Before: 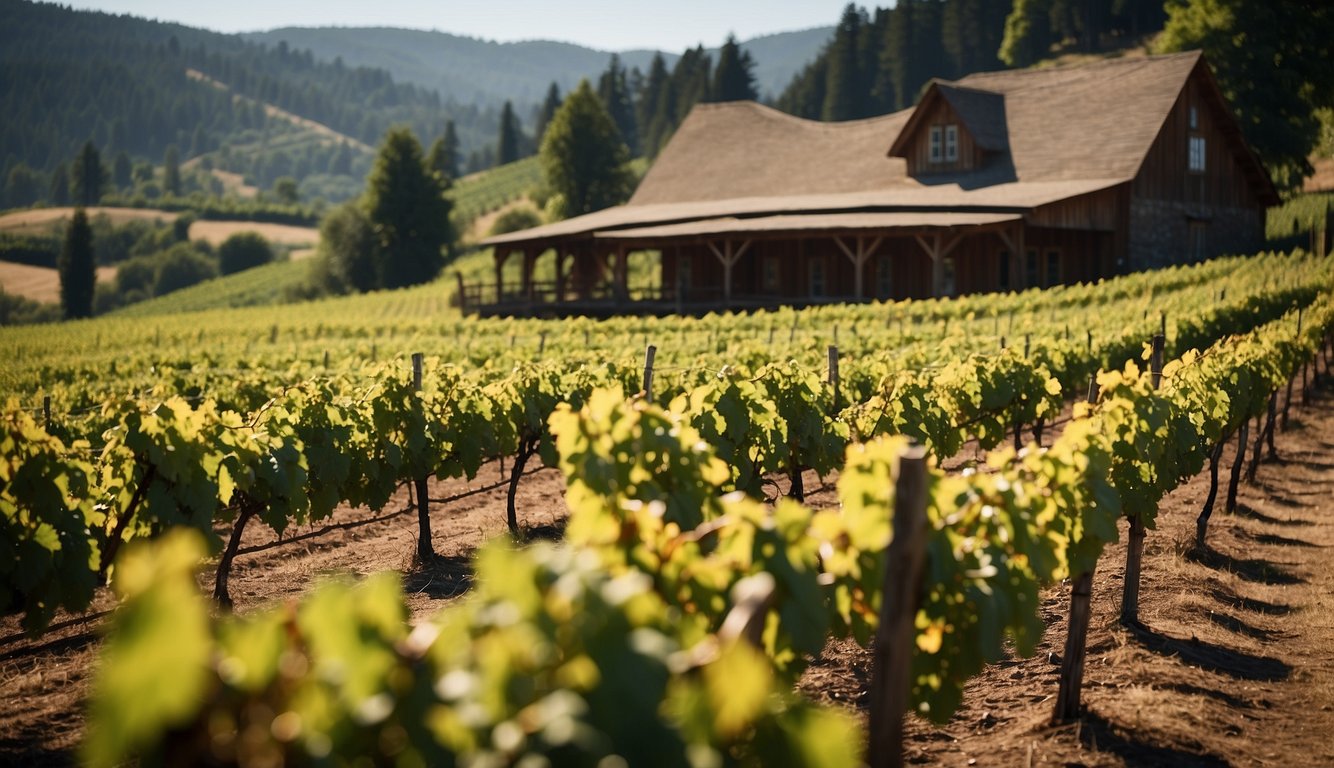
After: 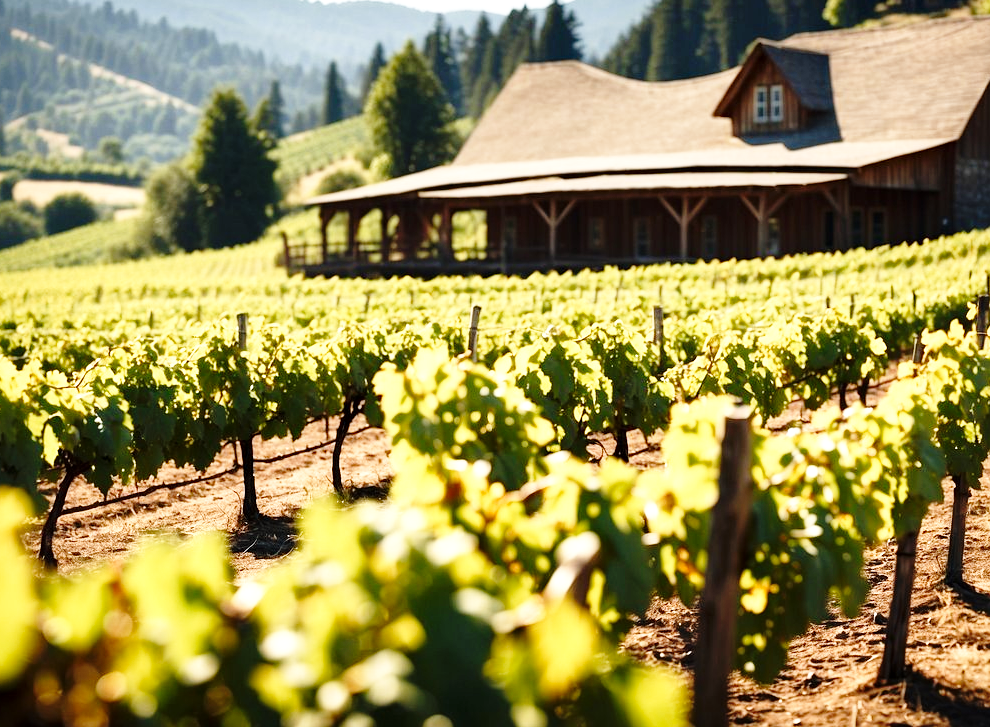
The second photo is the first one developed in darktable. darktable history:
base curve: curves: ch0 [(0, 0) (0.028, 0.03) (0.105, 0.232) (0.387, 0.748) (0.754, 0.968) (1, 1)], fusion 1, exposure shift 0.576, preserve colors none
crop and rotate: left 13.15%, top 5.251%, right 12.609%
local contrast: mode bilateral grid, contrast 20, coarseness 50, detail 132%, midtone range 0.2
